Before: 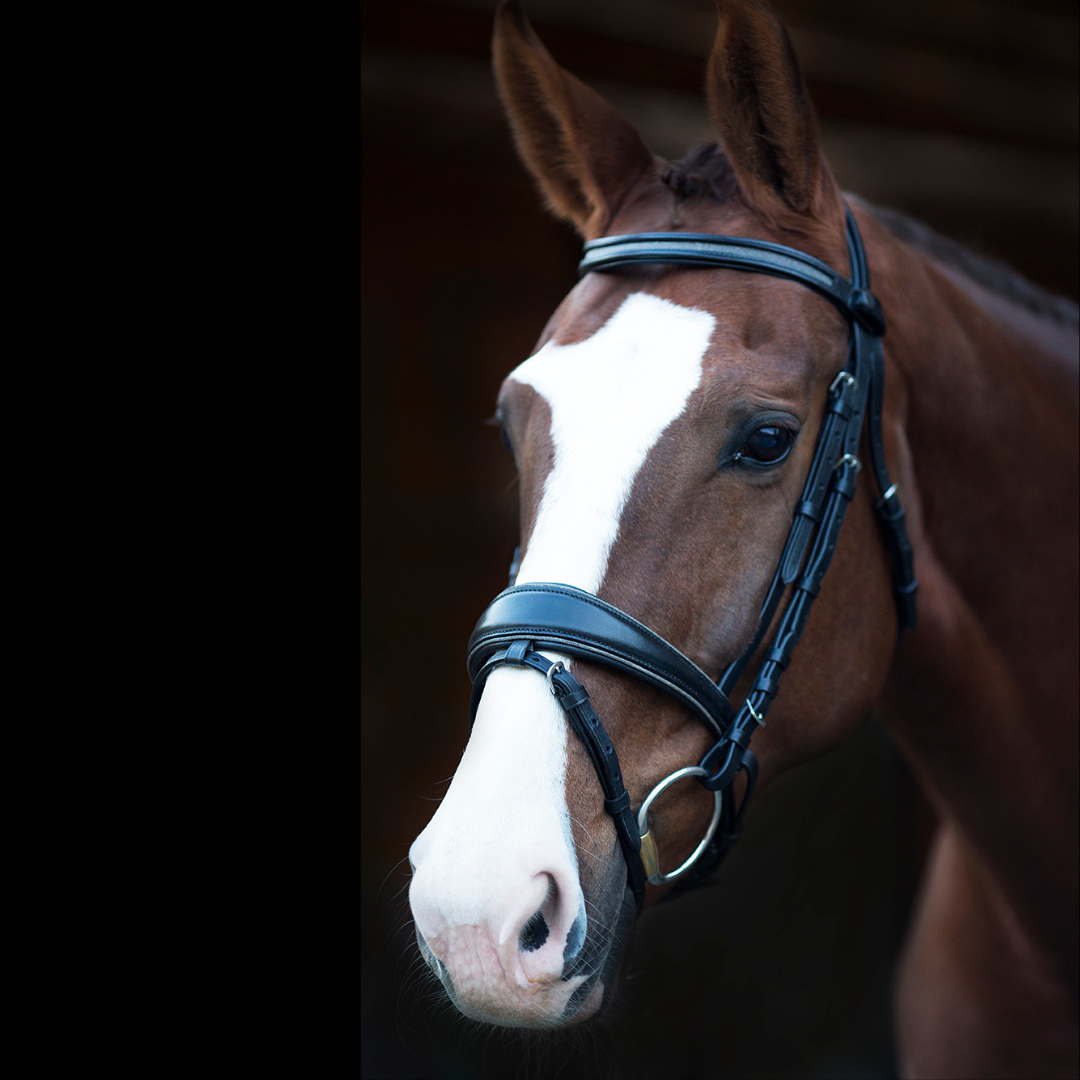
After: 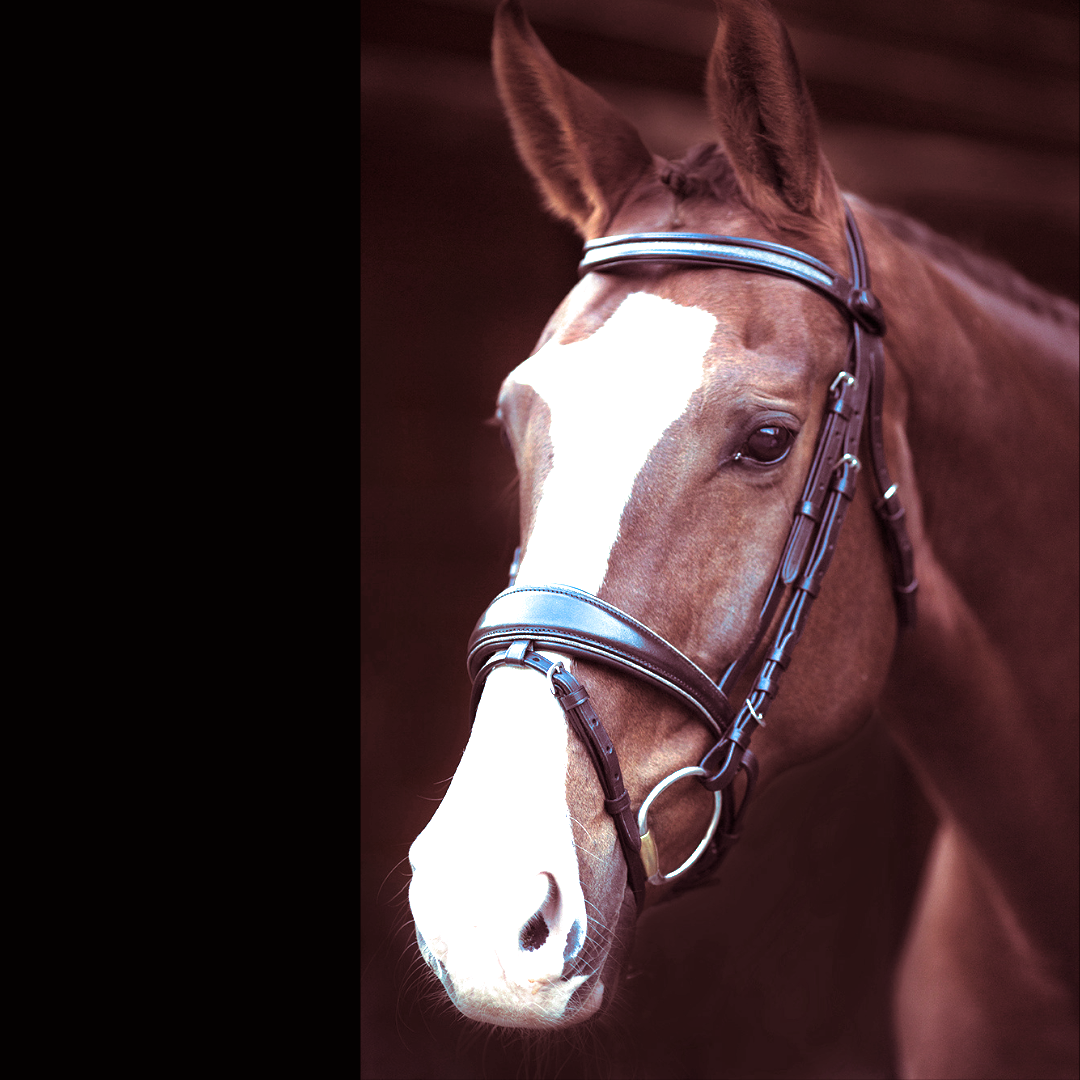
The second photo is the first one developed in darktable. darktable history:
exposure: black level correction 0, exposure 1.5 EV, compensate exposure bias true, compensate highlight preservation false
split-toning: compress 20%
